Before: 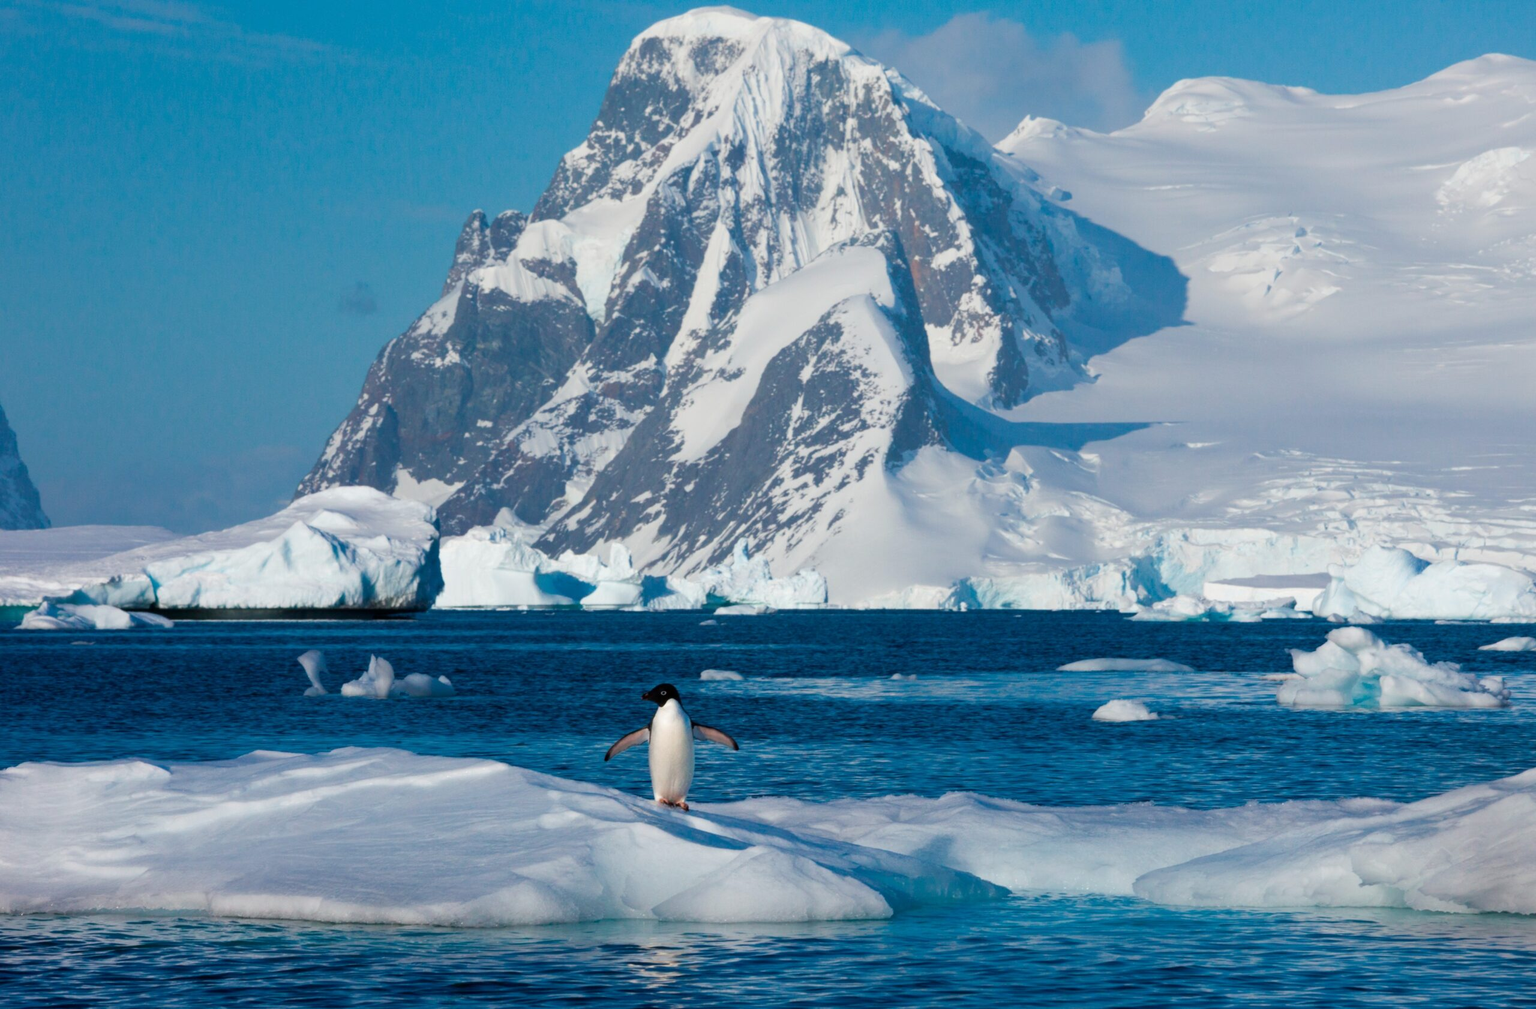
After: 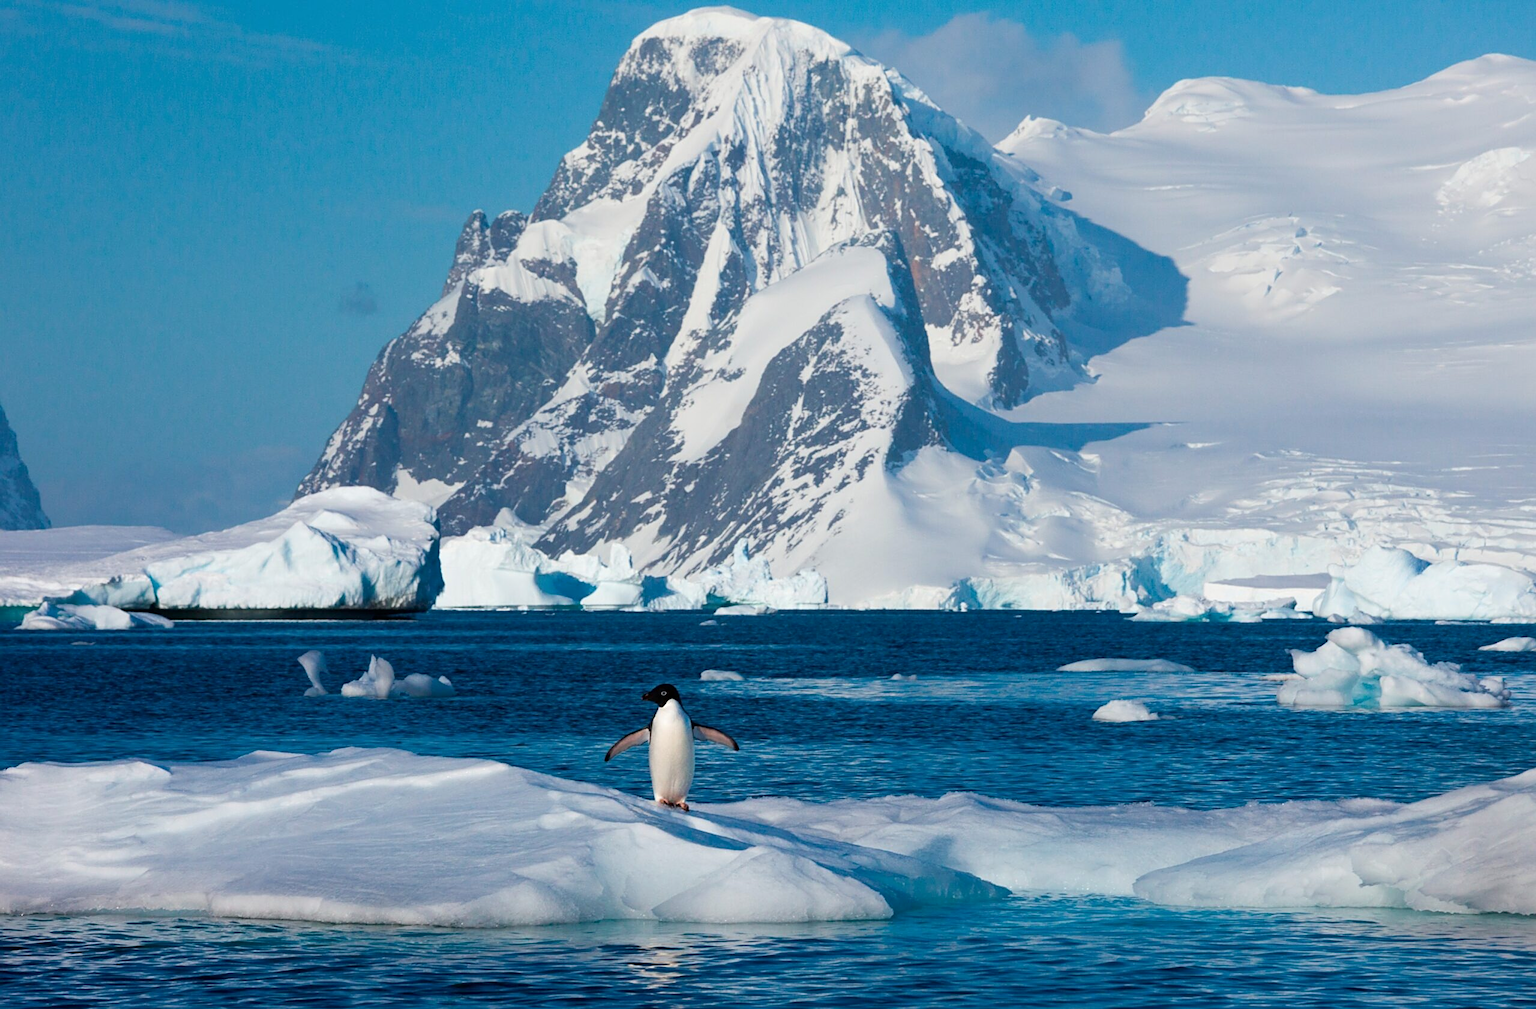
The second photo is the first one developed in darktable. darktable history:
contrast brightness saturation: contrast 0.1, brightness 0.02, saturation 0.02
sharpen: on, module defaults
tone equalizer: on, module defaults
